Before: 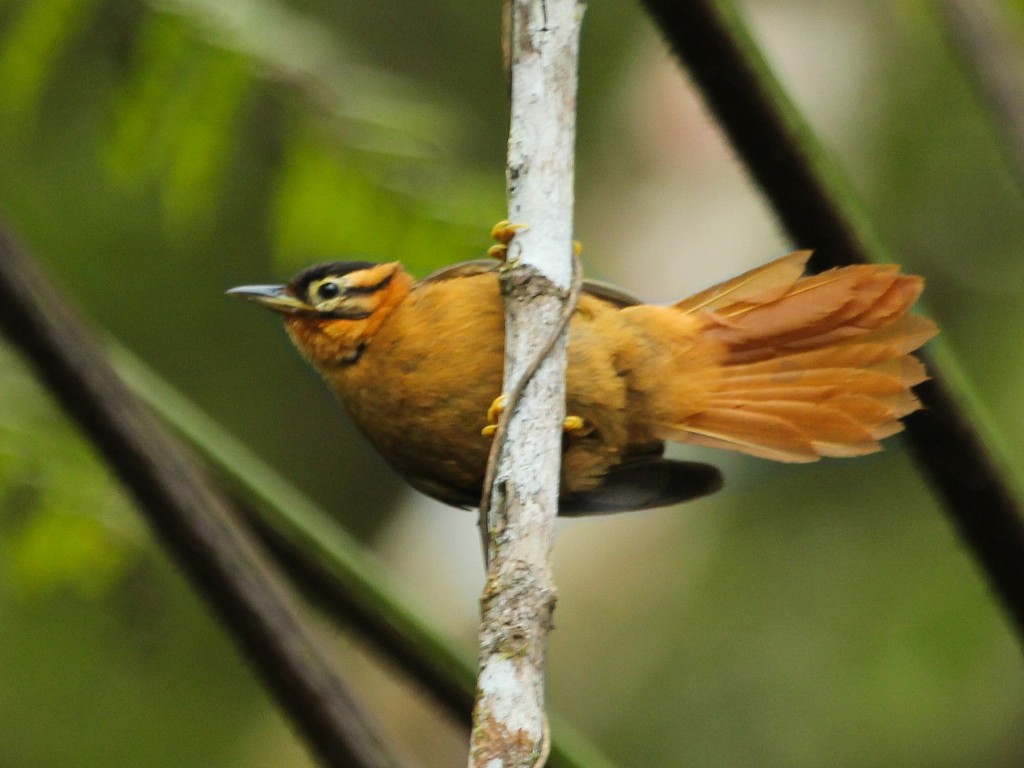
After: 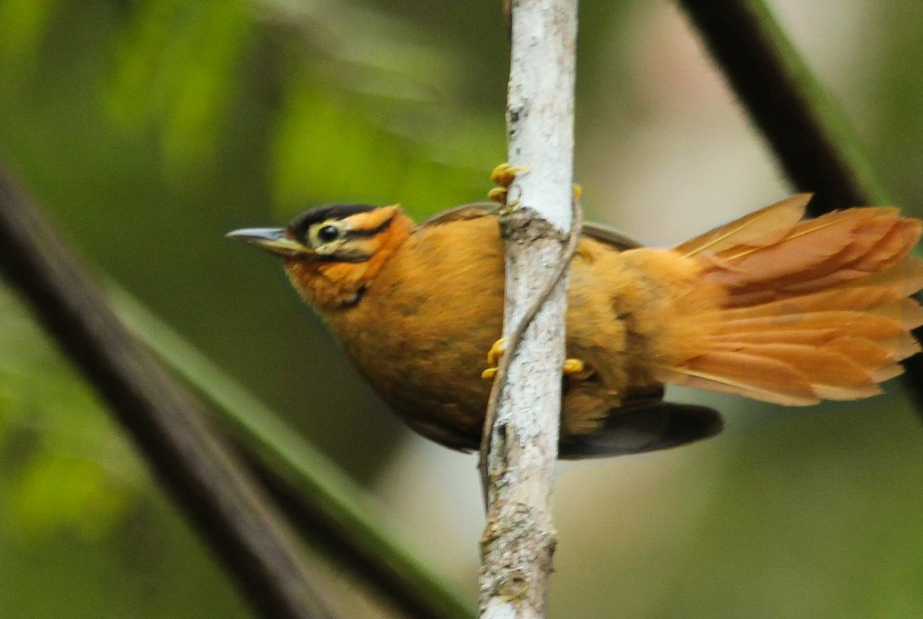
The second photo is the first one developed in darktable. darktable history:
crop: top 7.451%, right 9.85%, bottom 11.903%
